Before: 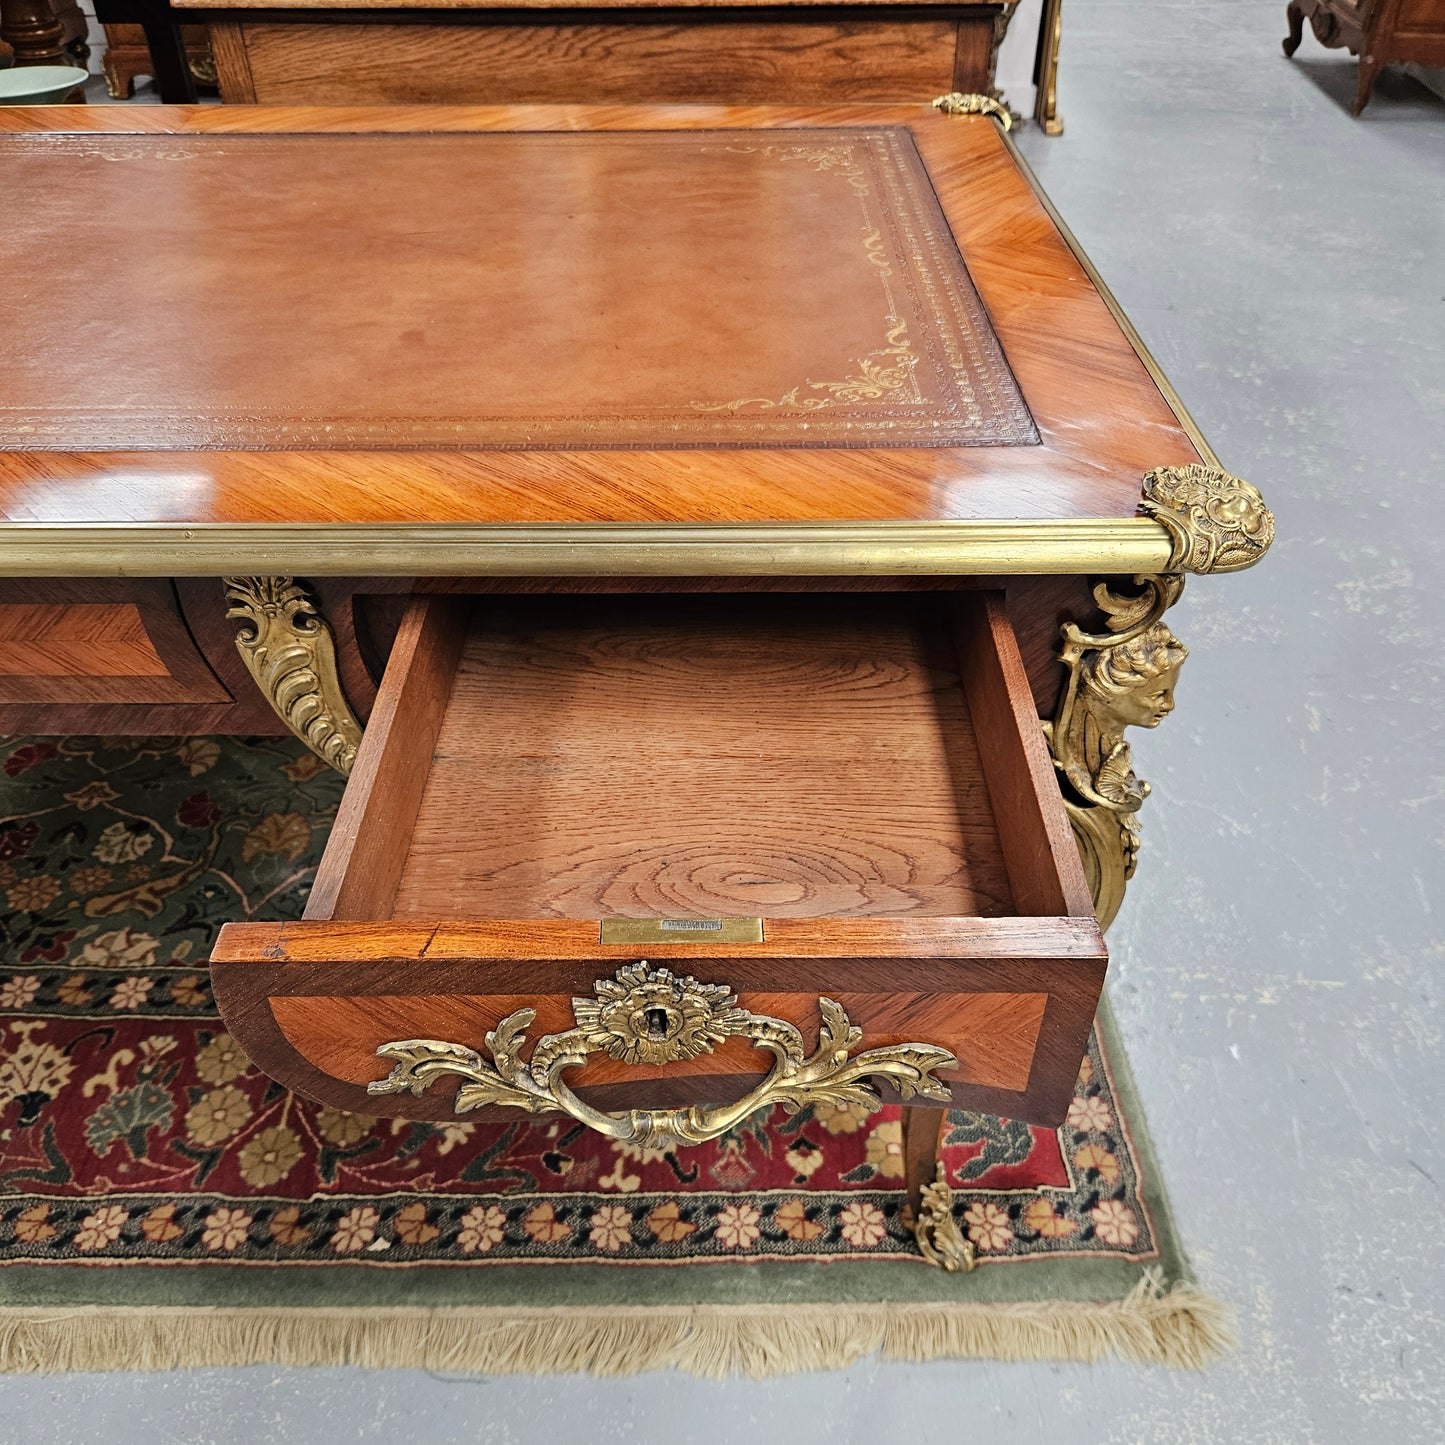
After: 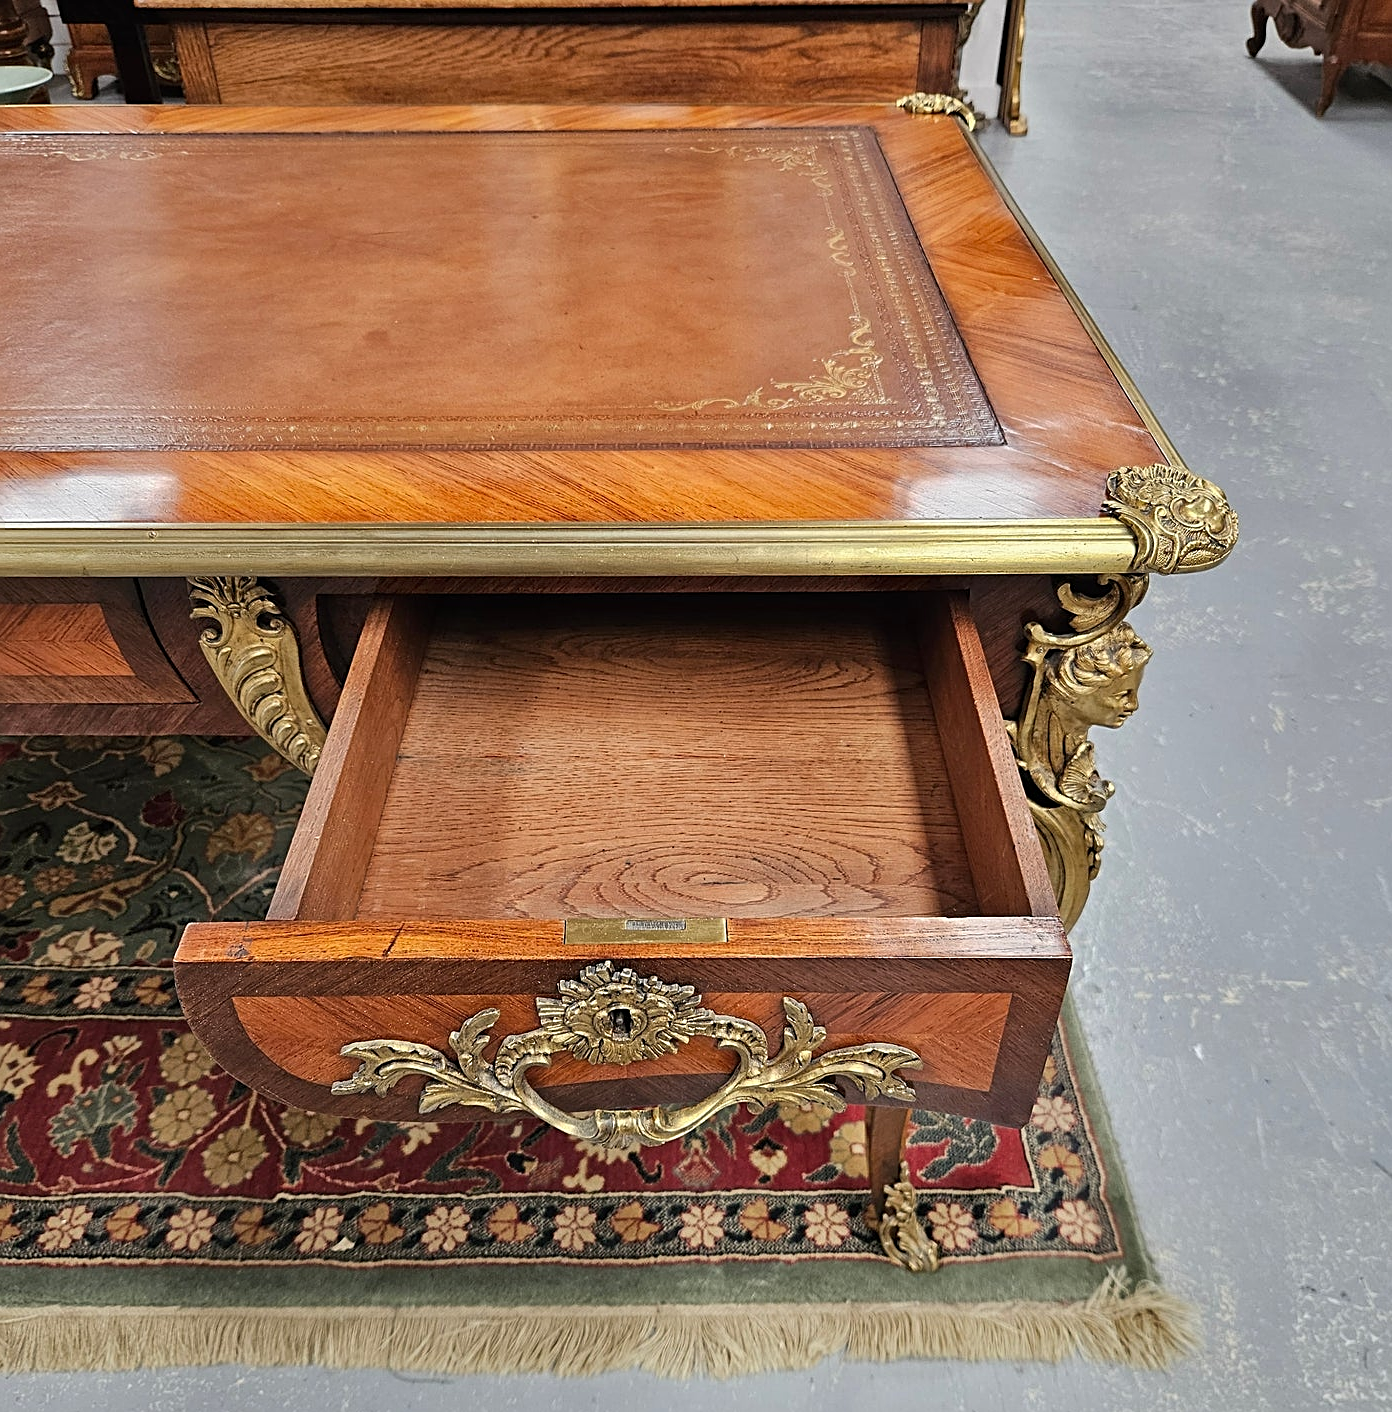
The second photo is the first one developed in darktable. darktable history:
sharpen: on, module defaults
crop and rotate: left 2.536%, right 1.107%, bottom 2.246%
shadows and highlights: shadows 43.71, white point adjustment -1.46, soften with gaussian
